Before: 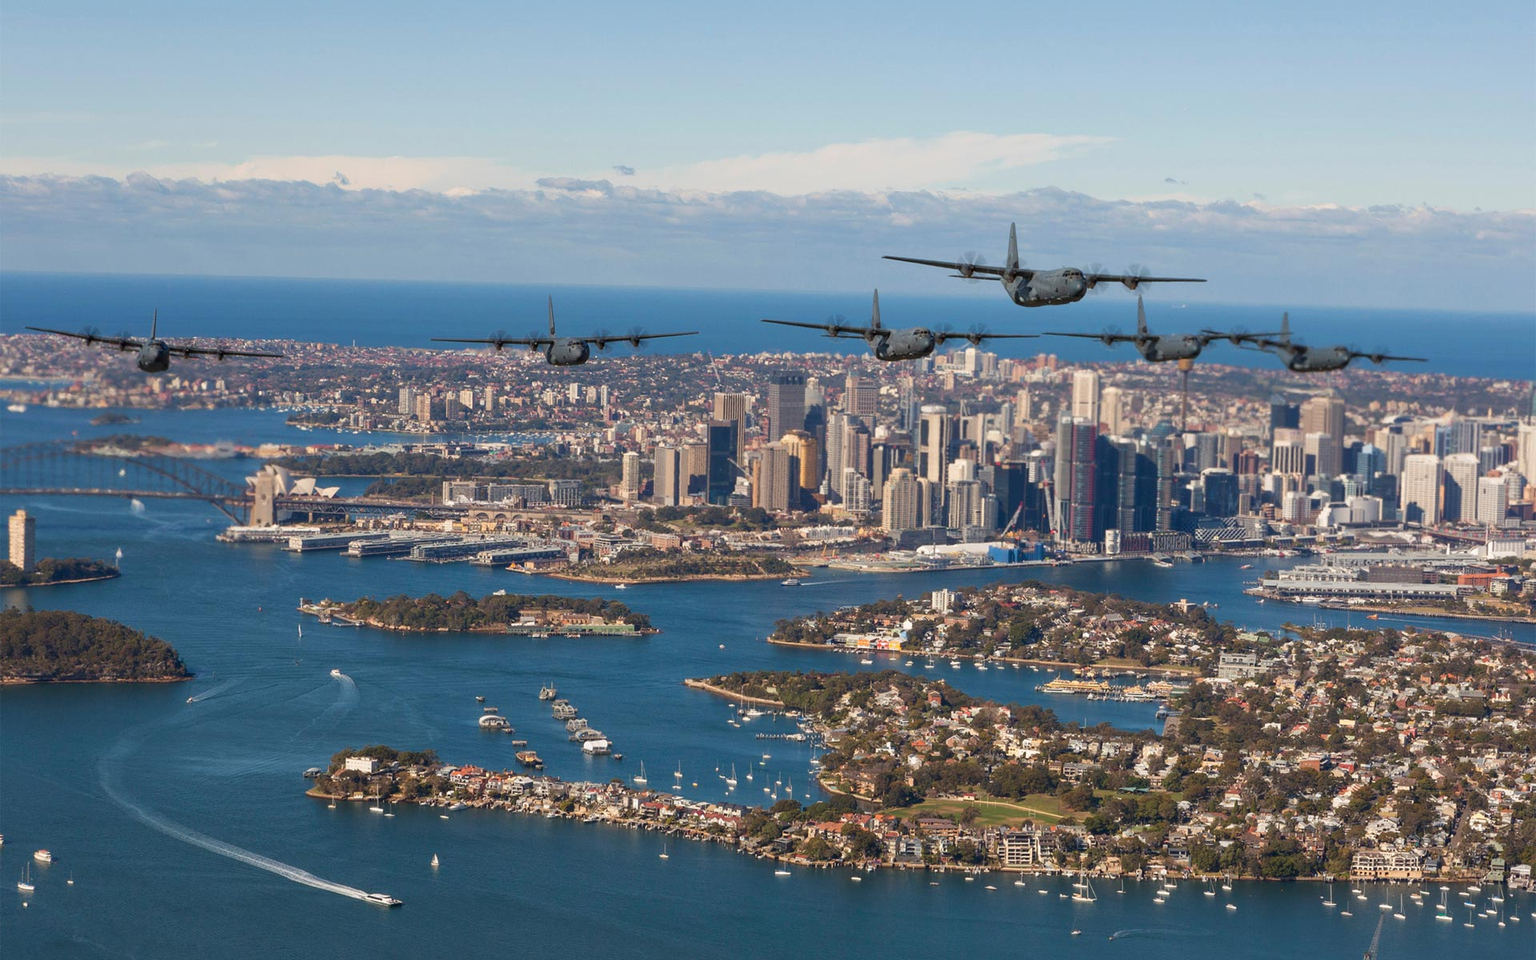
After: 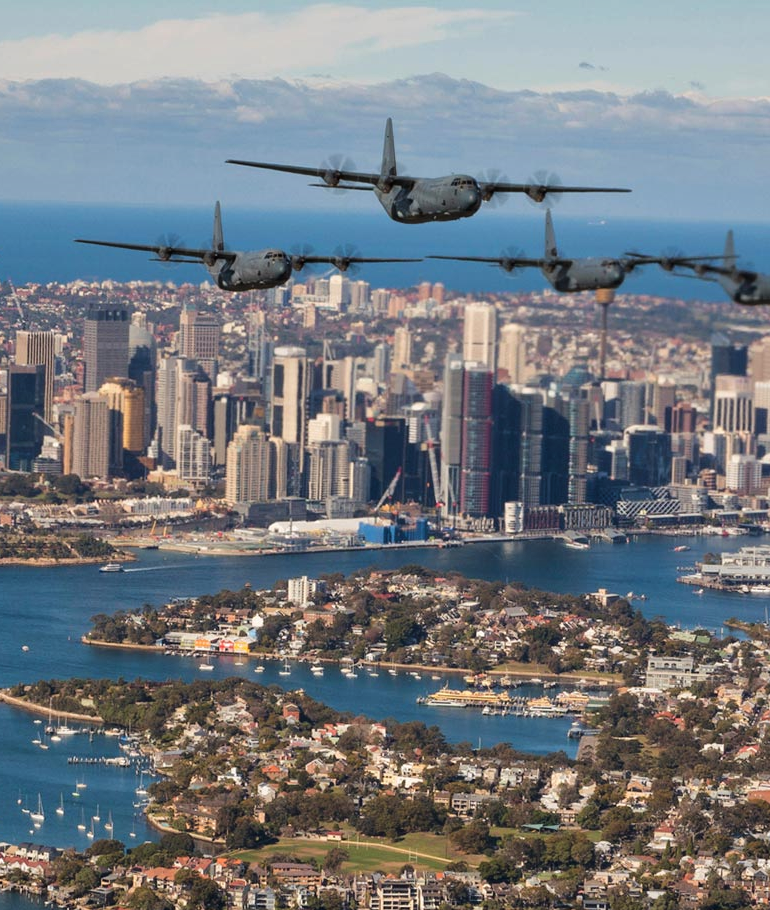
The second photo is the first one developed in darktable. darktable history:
shadows and highlights: low approximation 0.01, soften with gaussian
crop: left 45.721%, top 13.393%, right 14.118%, bottom 10.01%
tone curve: curves: ch0 [(0, 0) (0.08, 0.056) (0.4, 0.4) (0.6, 0.612) (0.92, 0.924) (1, 1)], color space Lab, linked channels, preserve colors none
